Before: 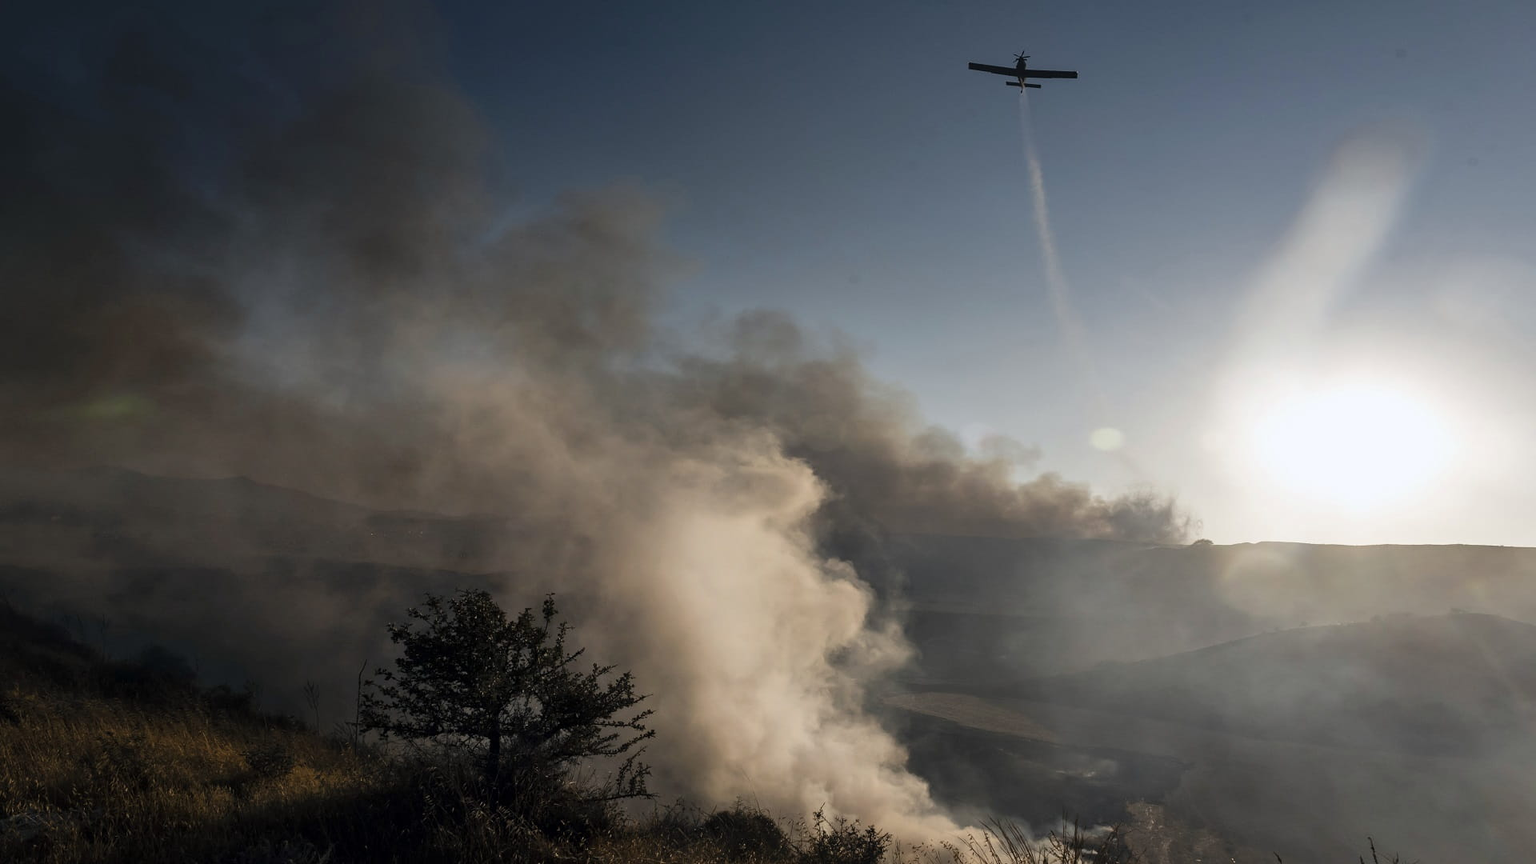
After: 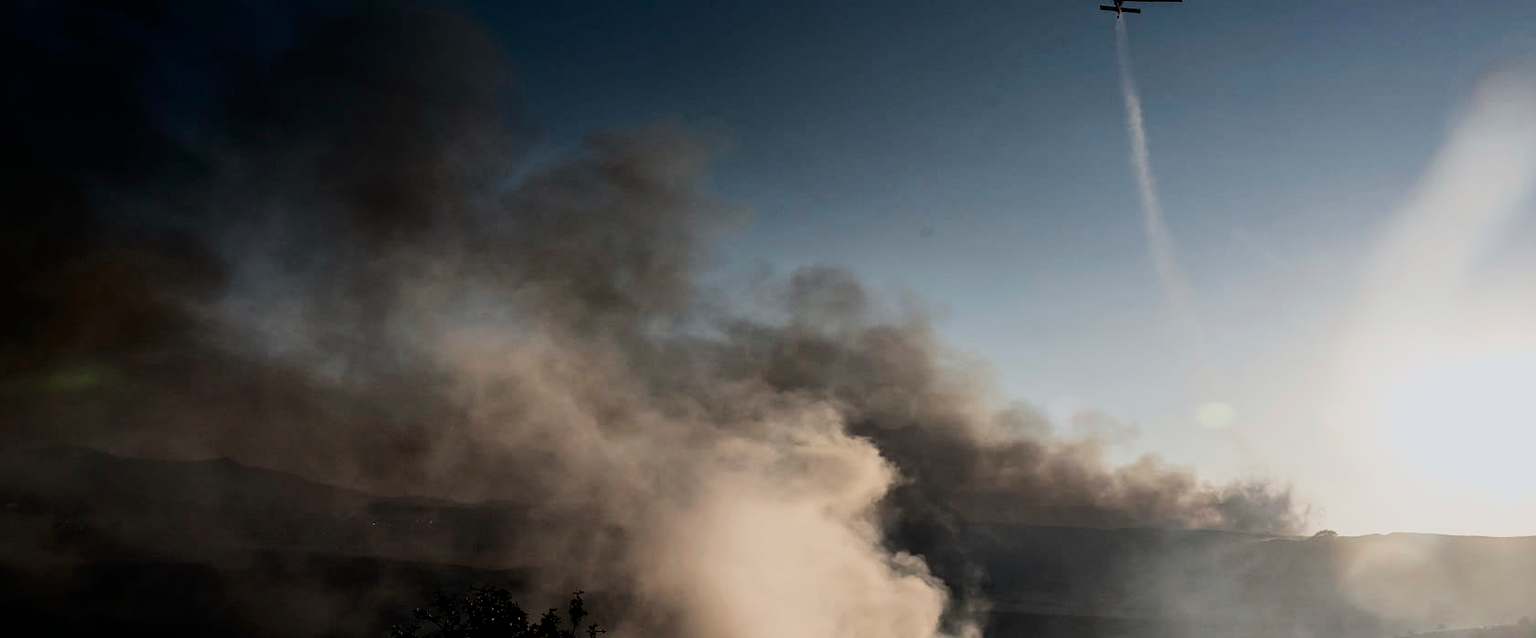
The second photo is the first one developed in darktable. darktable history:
filmic rgb: black relative exposure -6.15 EV, white relative exposure 6.96 EV, hardness 2.23, color science v6 (2022)
crop: left 3.015%, top 8.969%, right 9.647%, bottom 26.457%
exposure: compensate highlight preservation false
contrast brightness saturation: contrast 0.28
